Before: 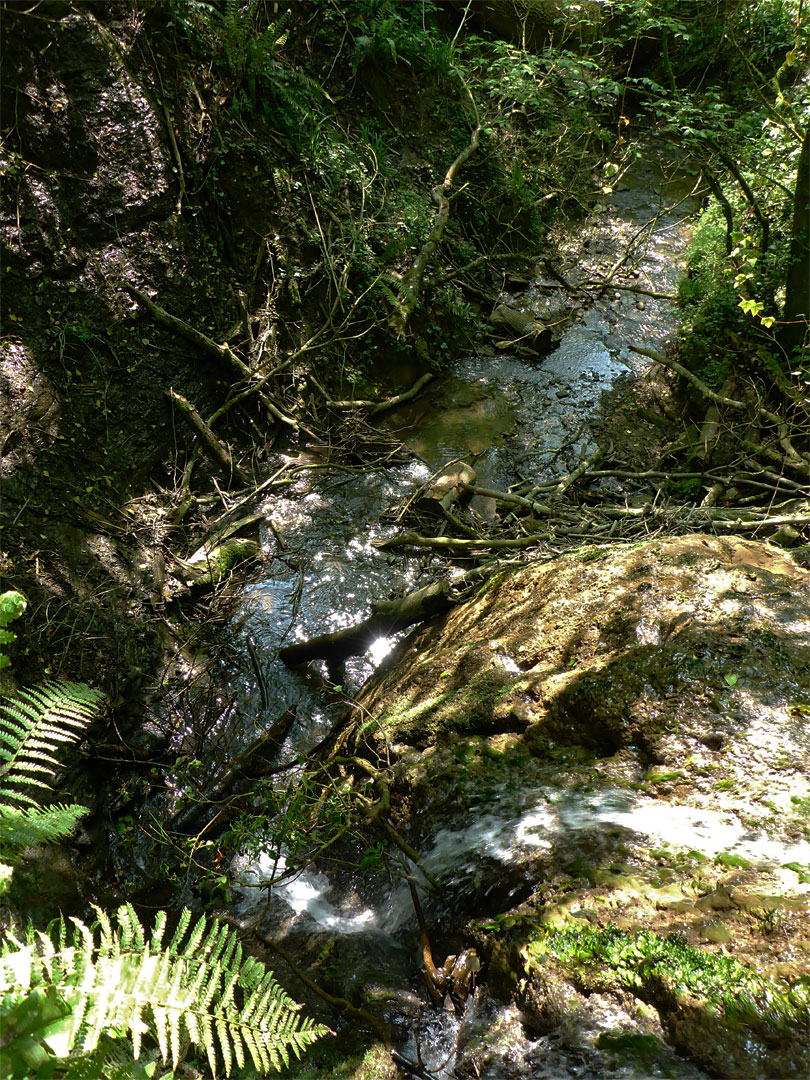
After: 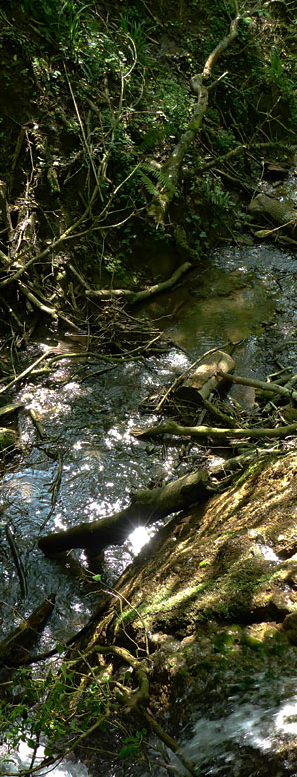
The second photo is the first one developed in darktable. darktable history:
crop and rotate: left 29.861%, top 10.398%, right 33.384%, bottom 17.594%
